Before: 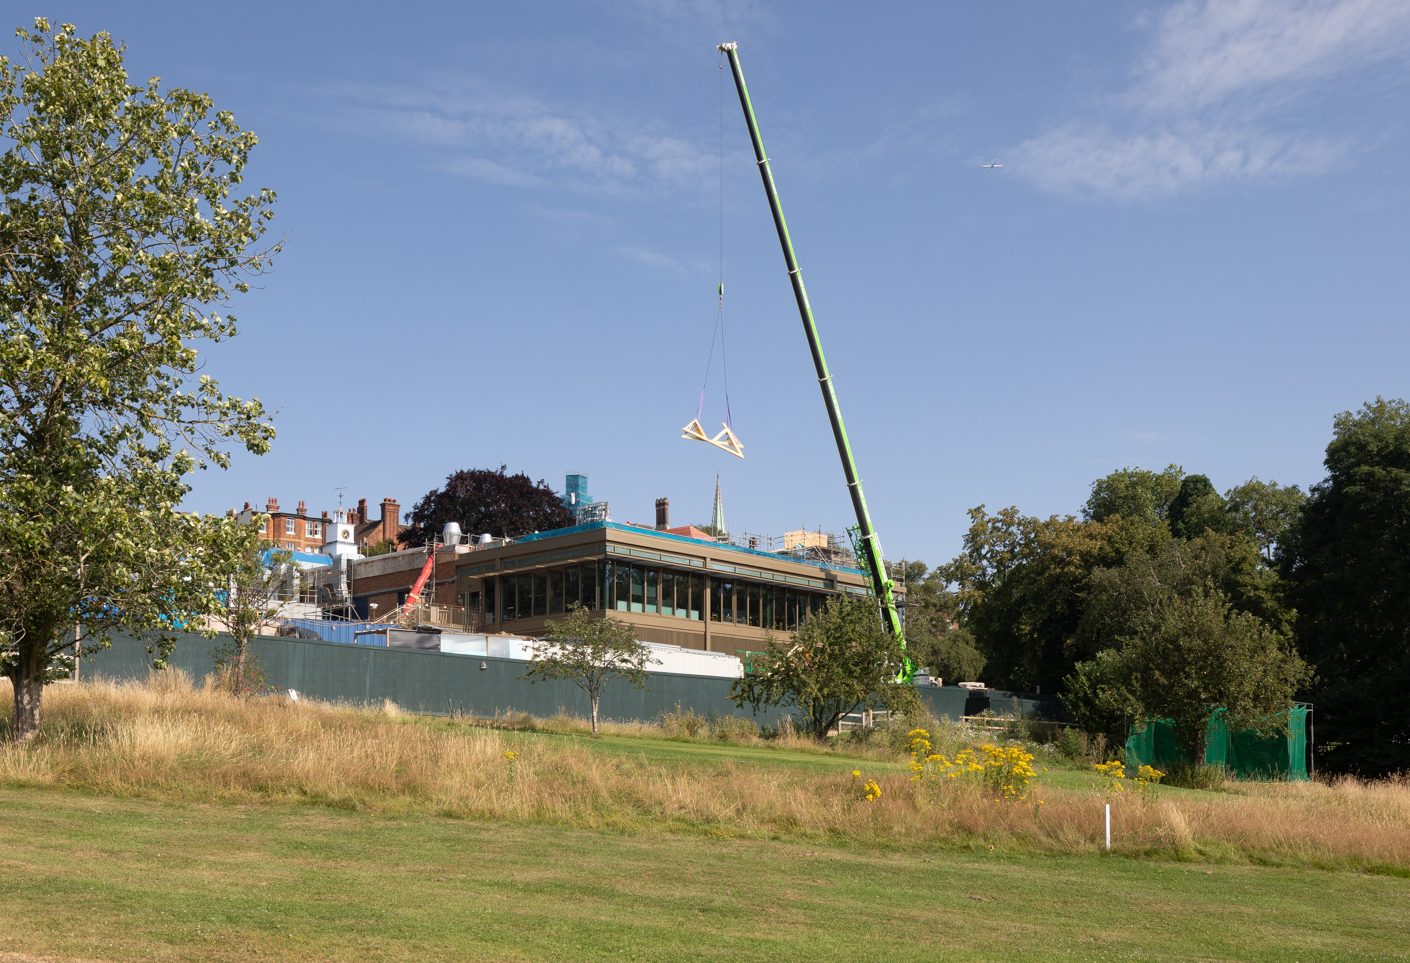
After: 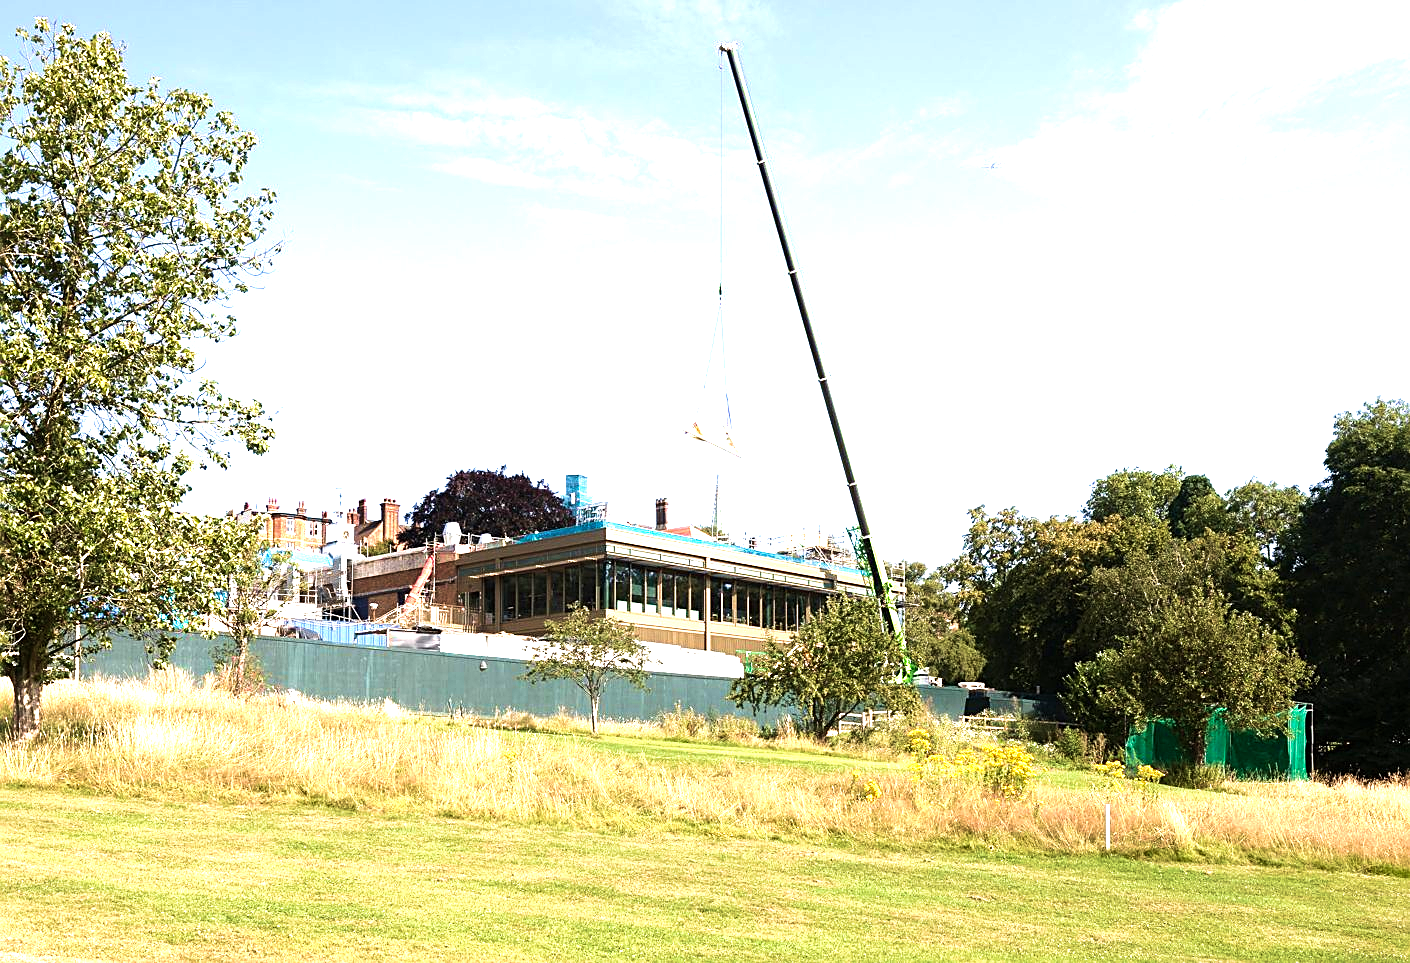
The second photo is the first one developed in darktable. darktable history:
velvia: strength 45.33%
sharpen: on, module defaults
exposure: black level correction 0, exposure 1.101 EV, compensate exposure bias true, compensate highlight preservation false
tone equalizer: -8 EV -0.769 EV, -7 EV -0.73 EV, -6 EV -0.578 EV, -5 EV -0.419 EV, -3 EV 0.373 EV, -2 EV 0.6 EV, -1 EV 0.684 EV, +0 EV 0.721 EV, edges refinement/feathering 500, mask exposure compensation -1.57 EV, preserve details no
